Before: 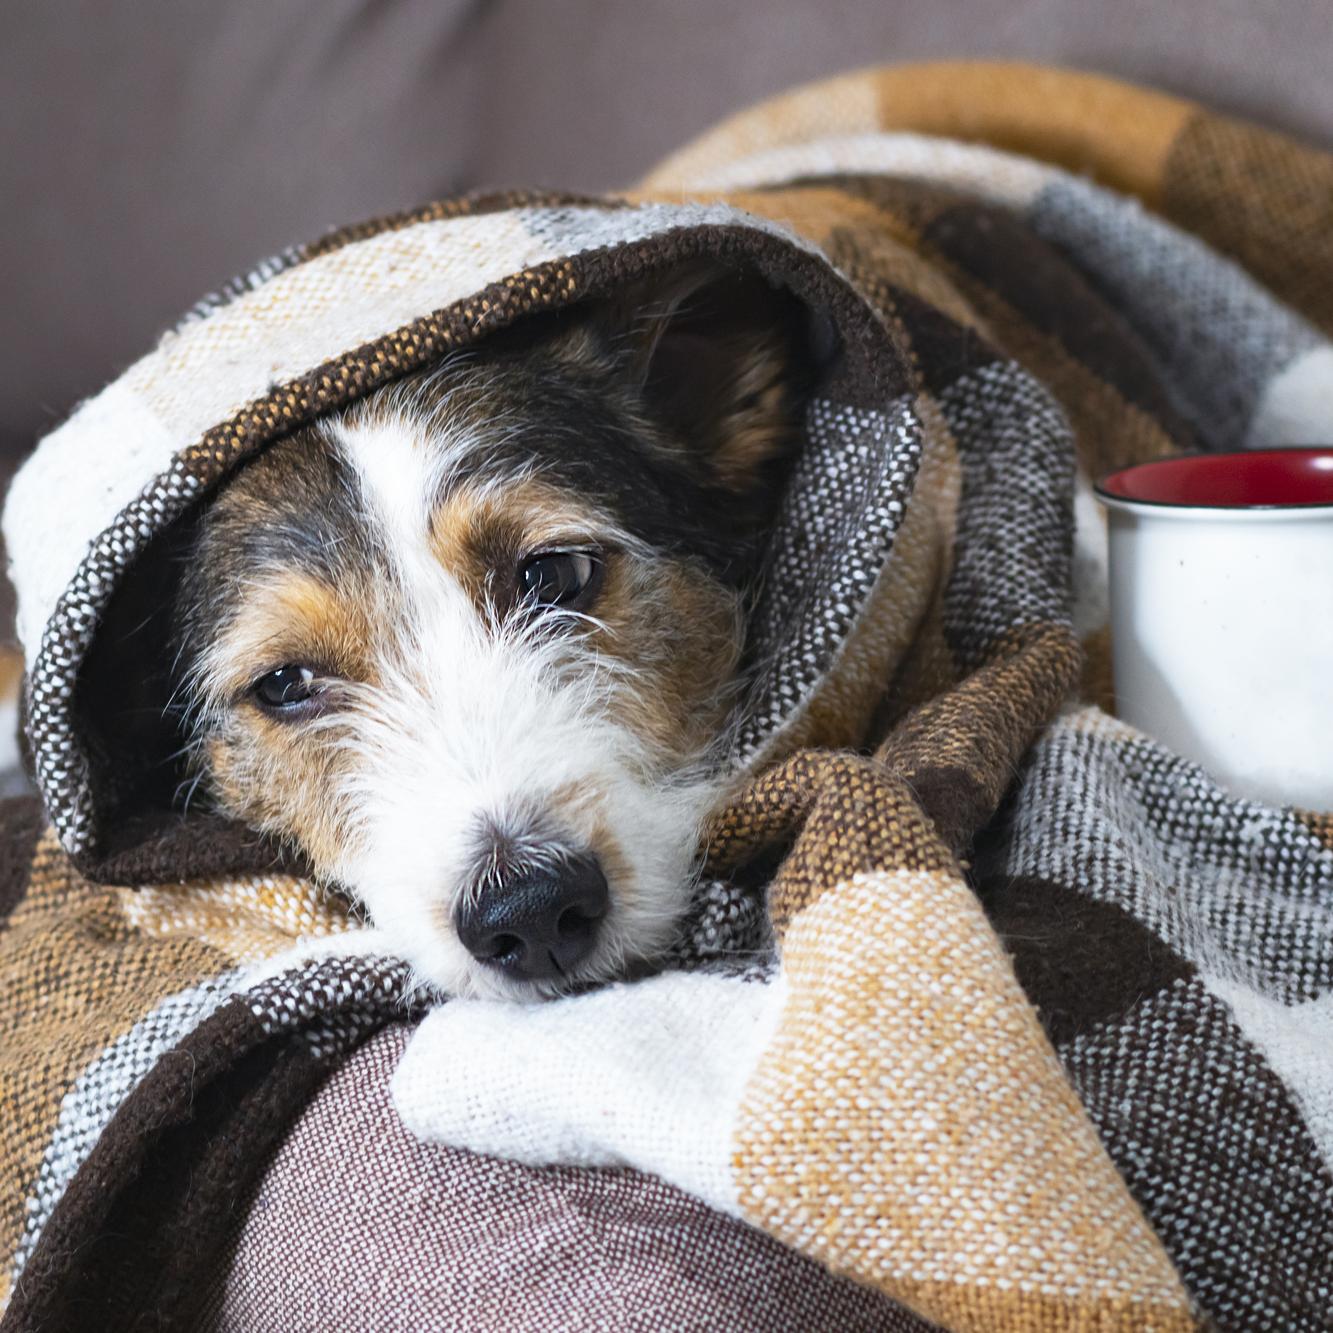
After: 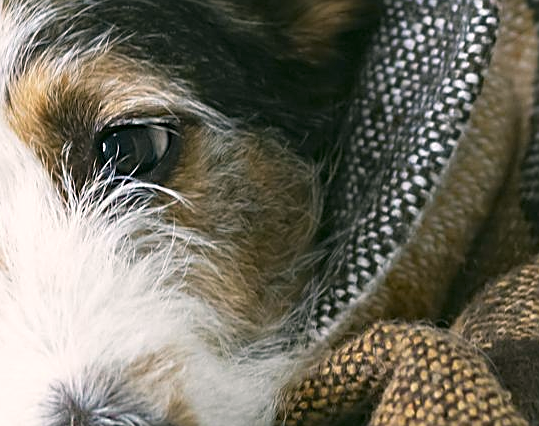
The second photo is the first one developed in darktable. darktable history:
sharpen: on, module defaults
rotate and perspective: automatic cropping off
color correction: highlights a* 4.02, highlights b* 4.98, shadows a* -7.55, shadows b* 4.98
crop: left 31.751%, top 32.172%, right 27.8%, bottom 35.83%
